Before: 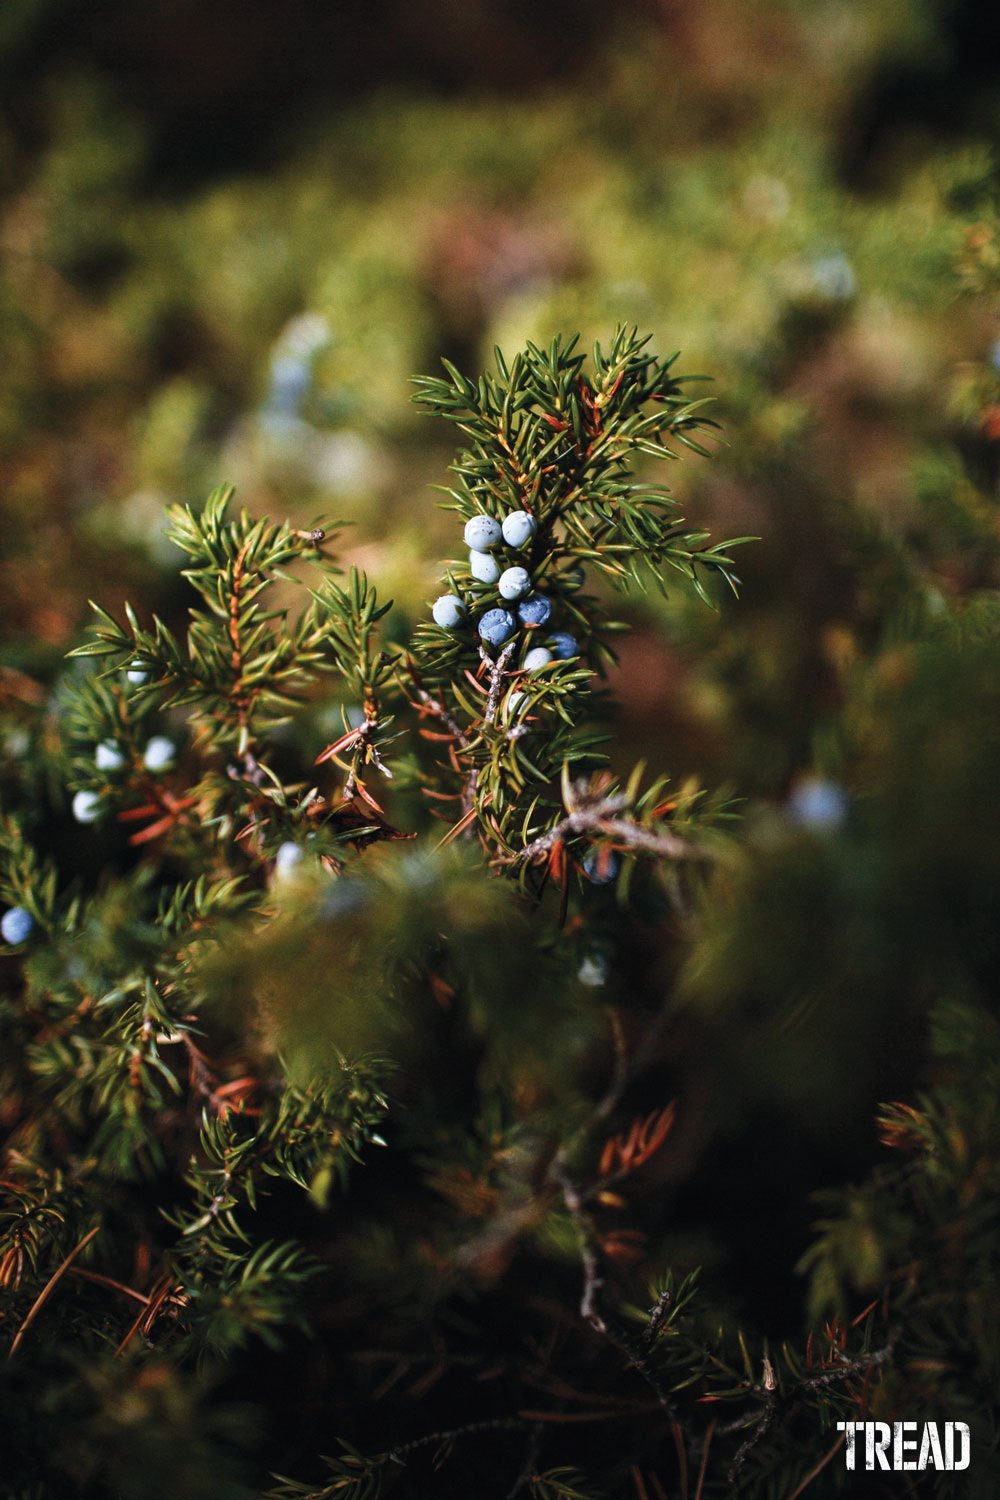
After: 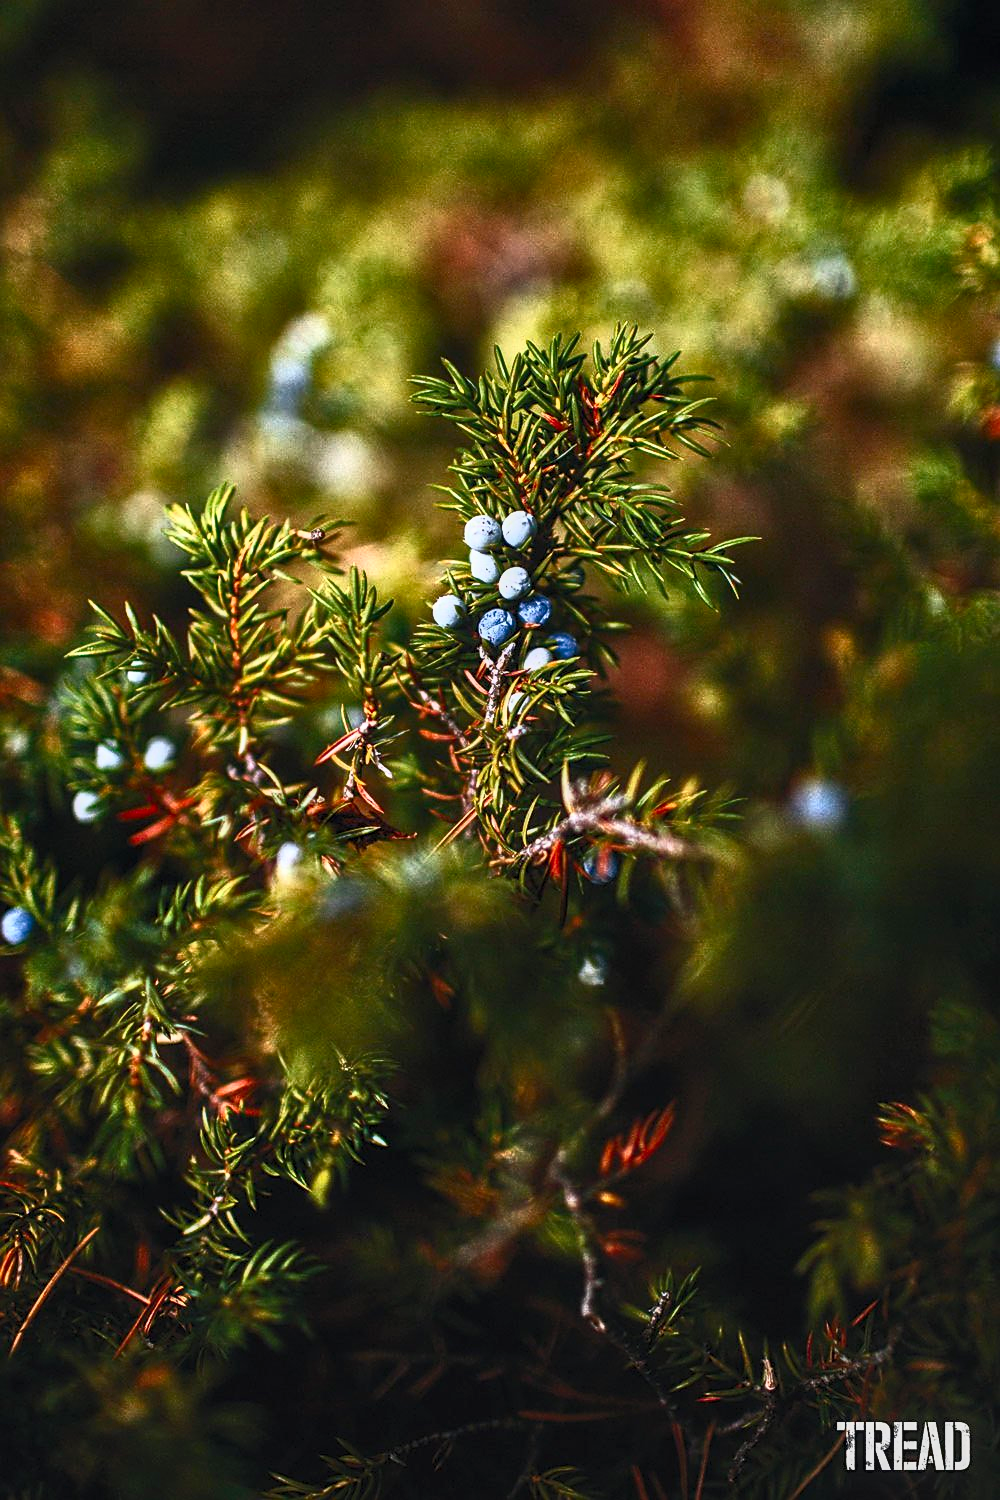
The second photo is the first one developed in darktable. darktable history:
local contrast: detail 130%
sharpen: on, module defaults
tone equalizer: -8 EV -0.01 EV, -7 EV 0.006 EV, -6 EV -0.008 EV, -5 EV 0.004 EV, -4 EV -0.038 EV, -3 EV -0.228 EV, -2 EV -0.691 EV, -1 EV -1 EV, +0 EV -0.973 EV
contrast brightness saturation: contrast 0.839, brightness 0.61, saturation 0.602
